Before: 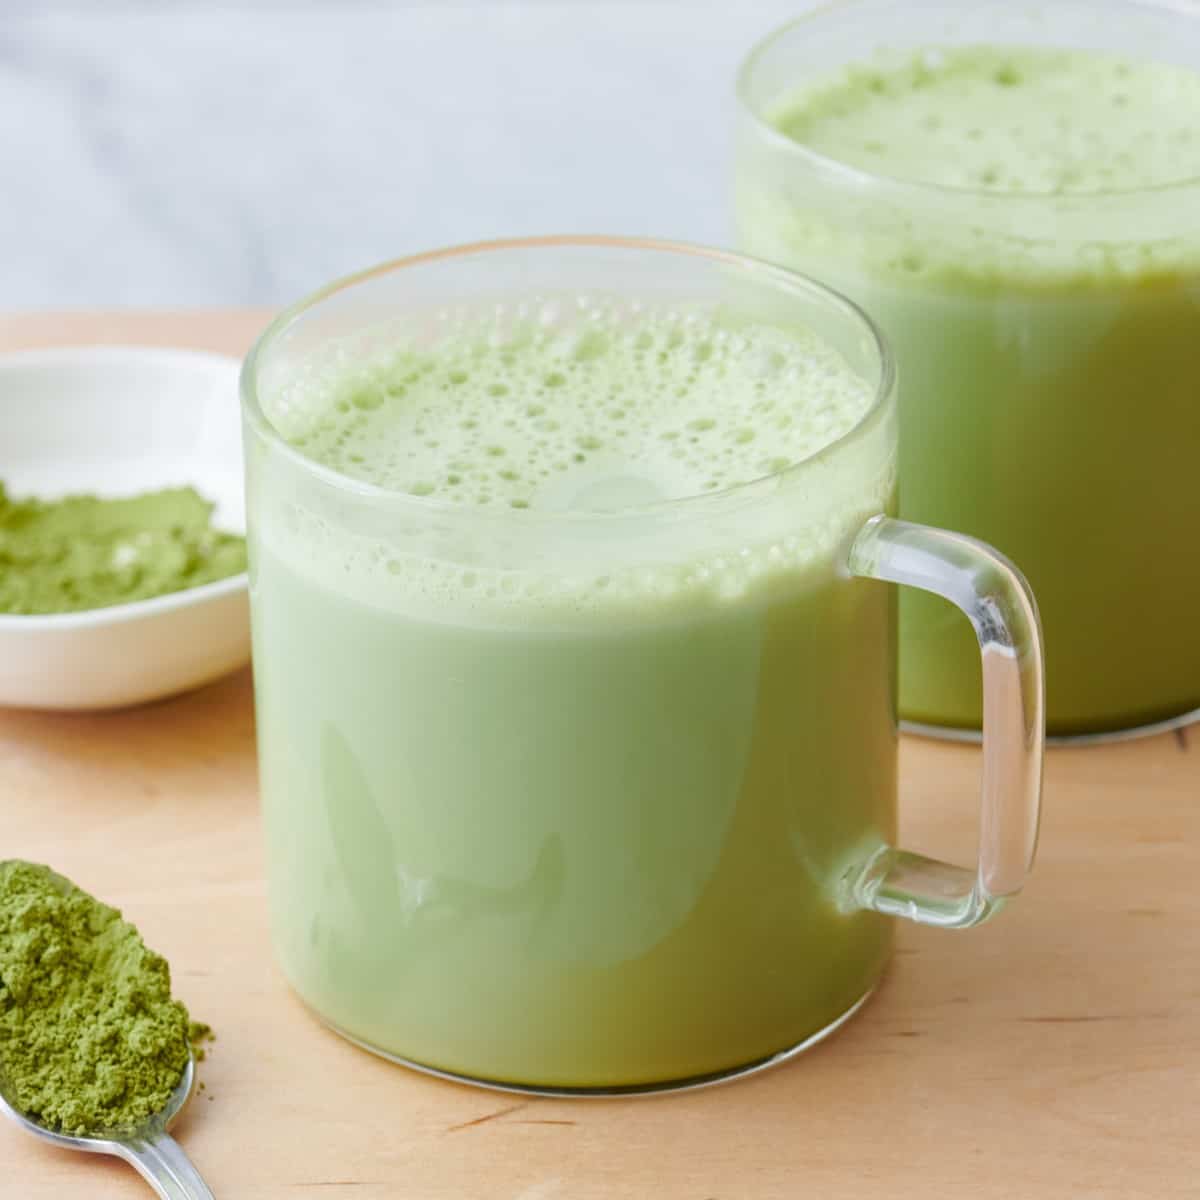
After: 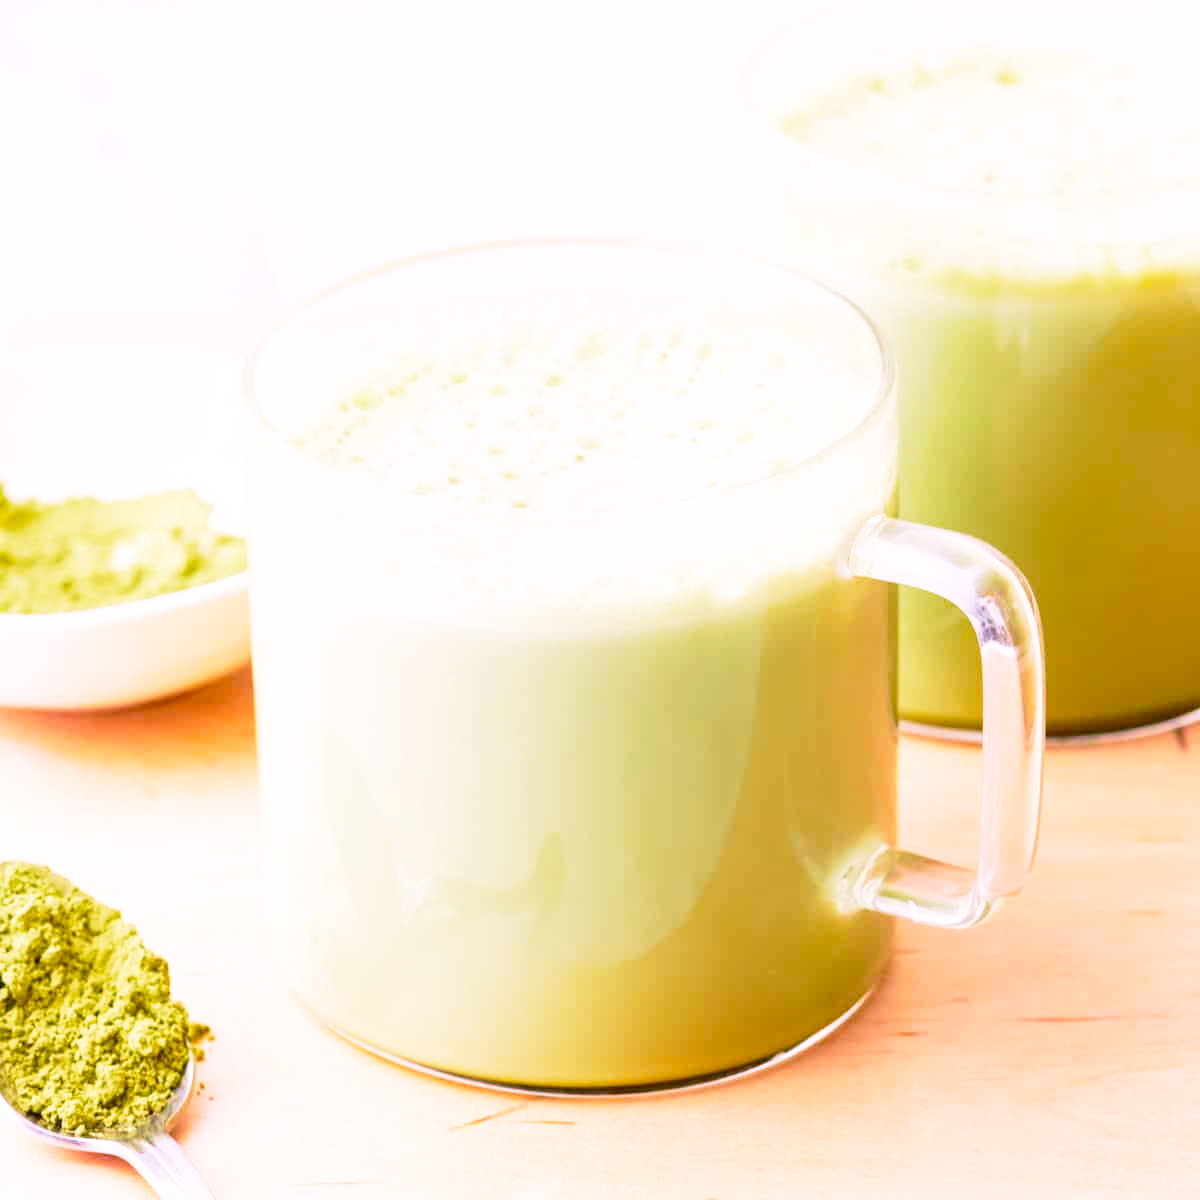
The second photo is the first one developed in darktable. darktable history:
base curve: curves: ch0 [(0, 0) (0.012, 0.01) (0.073, 0.168) (0.31, 0.711) (0.645, 0.957) (1, 1)], preserve colors none
velvia: on, module defaults
white balance: red 1.188, blue 1.11
